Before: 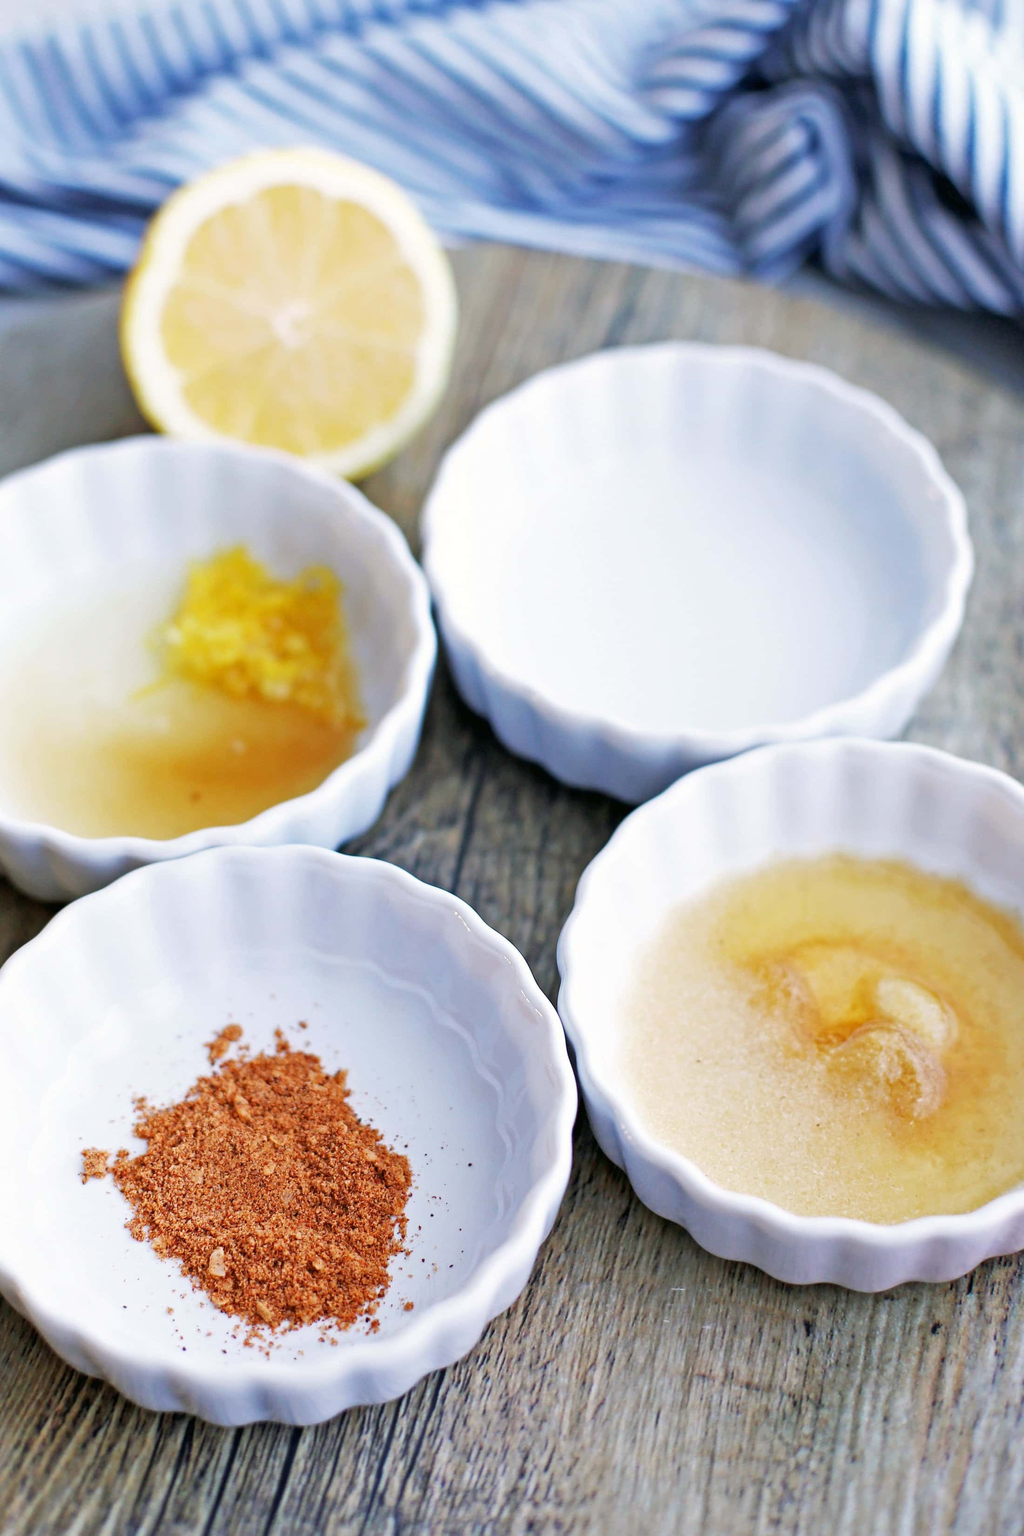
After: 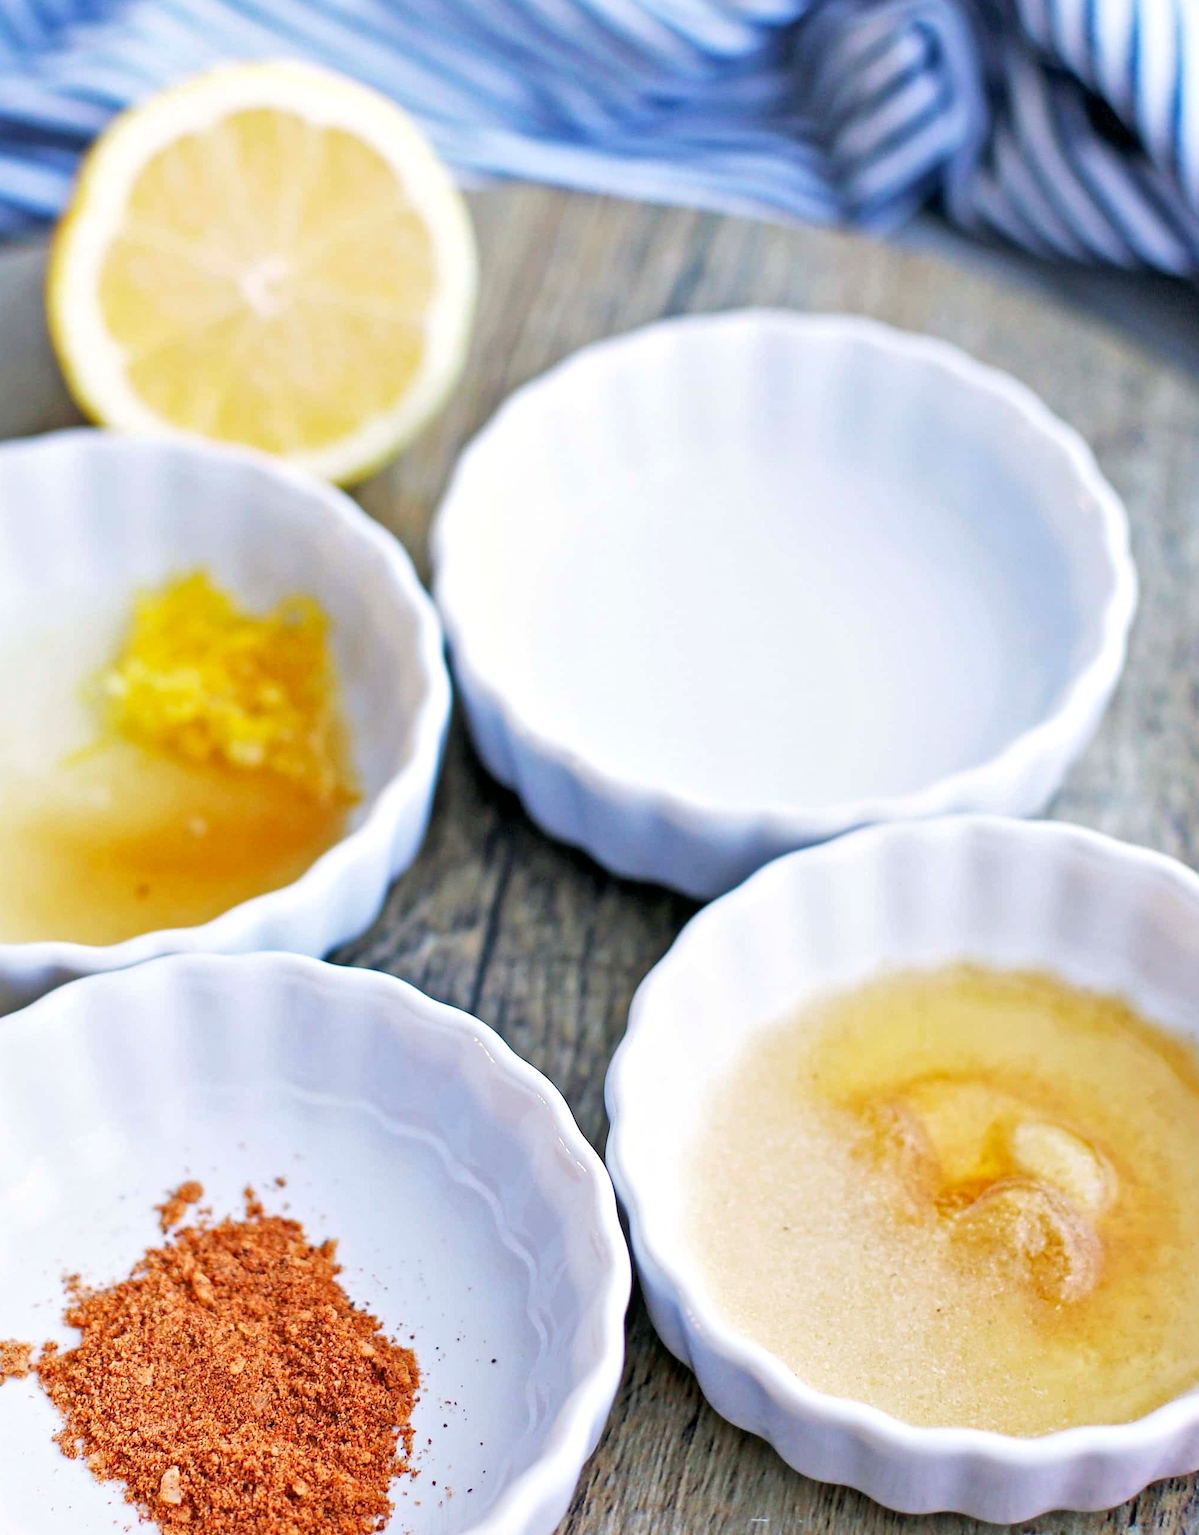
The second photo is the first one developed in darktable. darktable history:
crop: left 8.214%, top 6.544%, bottom 15.19%
local contrast: mode bilateral grid, contrast 21, coarseness 49, detail 131%, midtone range 0.2
contrast brightness saturation: contrast 0.073, brightness 0.071, saturation 0.176
